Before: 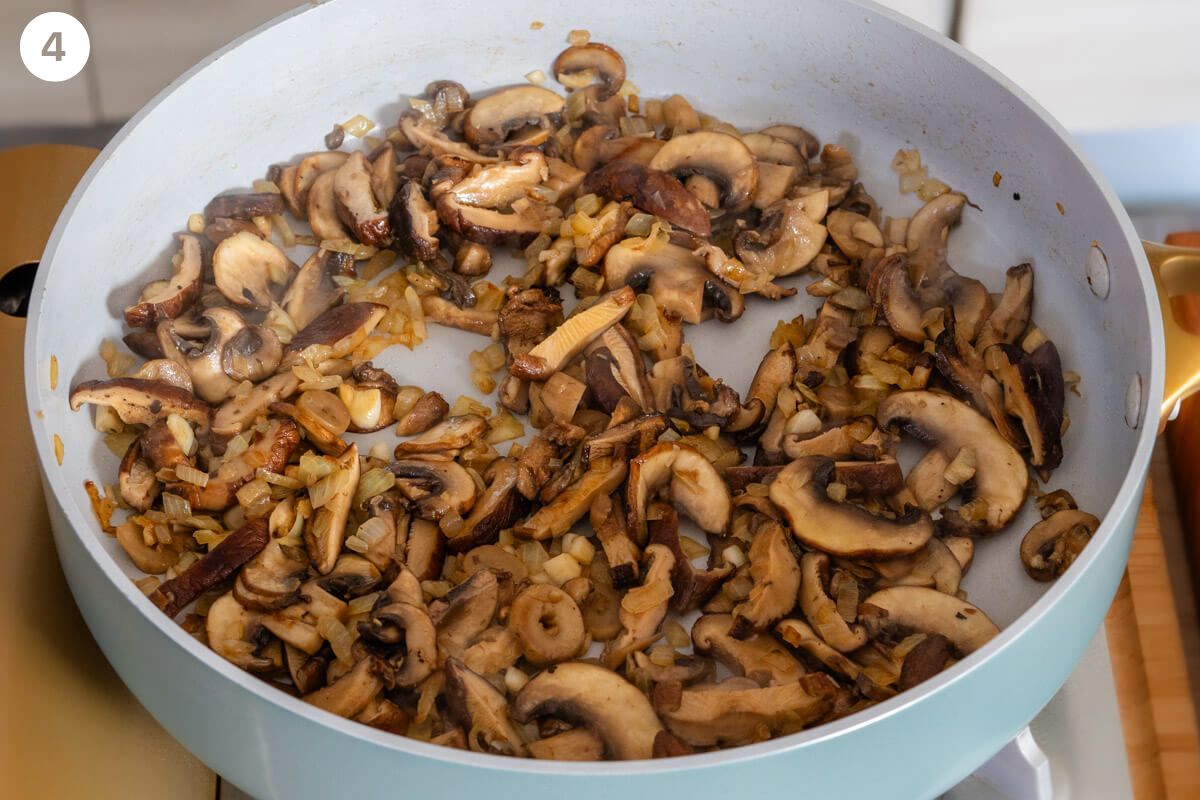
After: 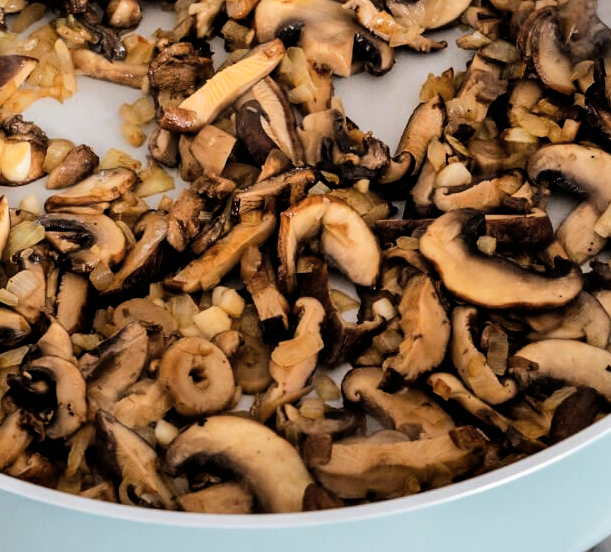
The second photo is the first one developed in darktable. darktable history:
crop and rotate: left 29.224%, top 30.997%, right 19.849%
filmic rgb: black relative exposure -5.08 EV, white relative exposure 3.99 EV, hardness 2.88, contrast 1.297, highlights saturation mix -28.68%
shadows and highlights: radius 112.51, shadows 50.92, white point adjustment 9.14, highlights -4.79, soften with gaussian
